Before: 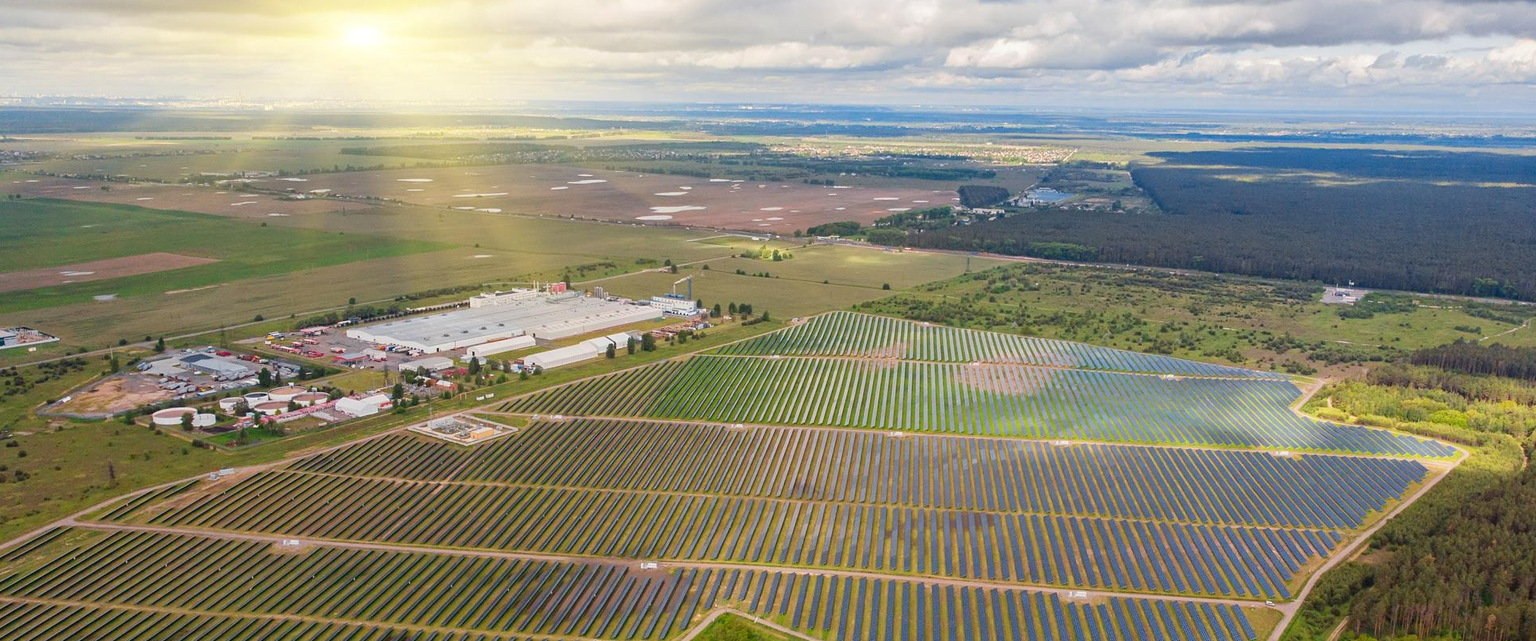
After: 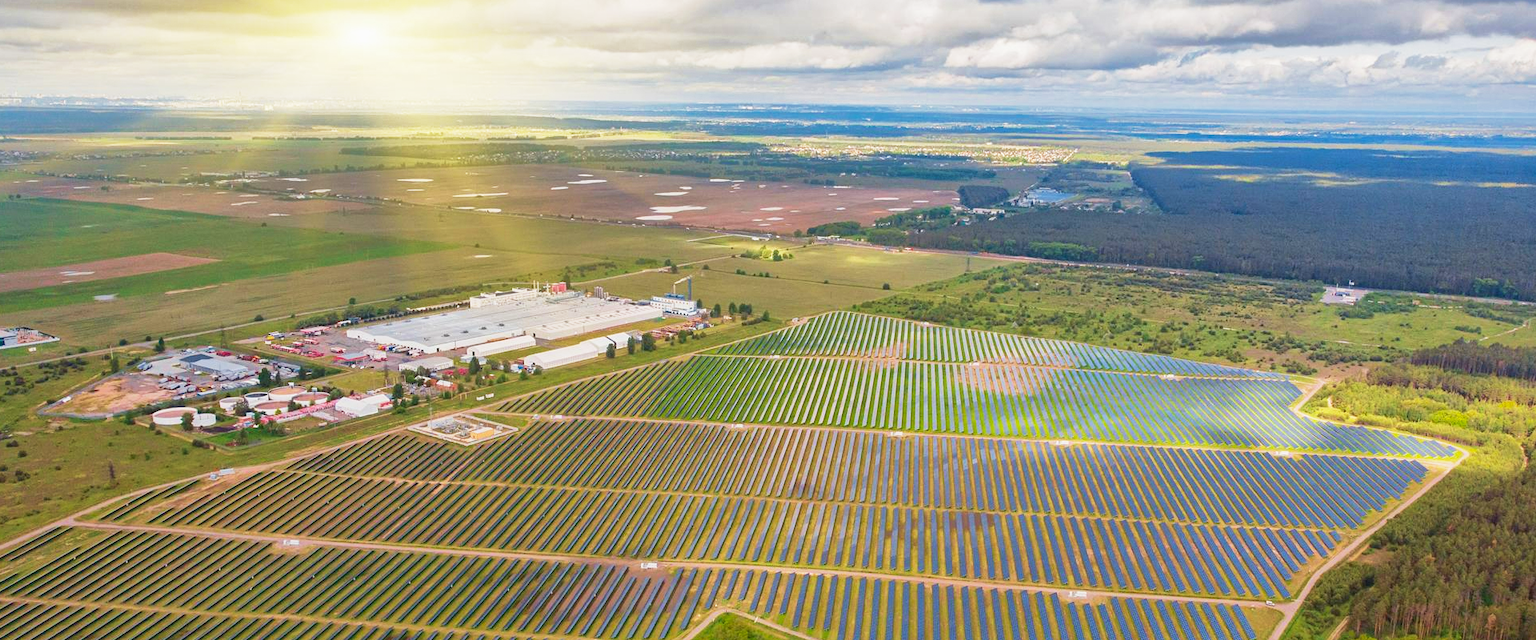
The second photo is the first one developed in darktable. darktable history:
tone equalizer: -7 EV 0.189 EV, -6 EV 0.096 EV, -5 EV 0.065 EV, -4 EV 0.033 EV, -2 EV -0.016 EV, -1 EV -0.033 EV, +0 EV -0.042 EV
shadows and highlights: shadows 39.35, highlights -59.85
base curve: curves: ch0 [(0, 0) (0.579, 0.807) (1, 1)], preserve colors none
velvia: on, module defaults
